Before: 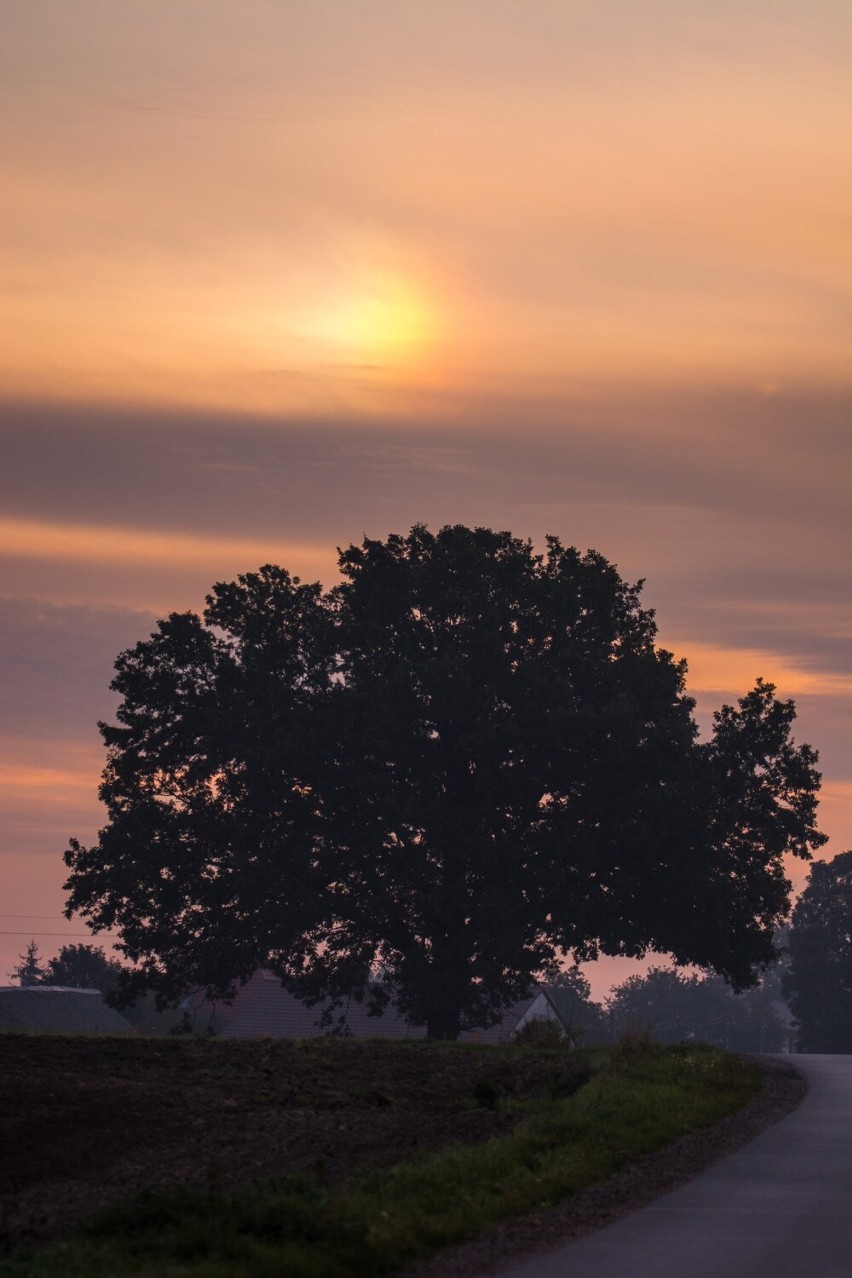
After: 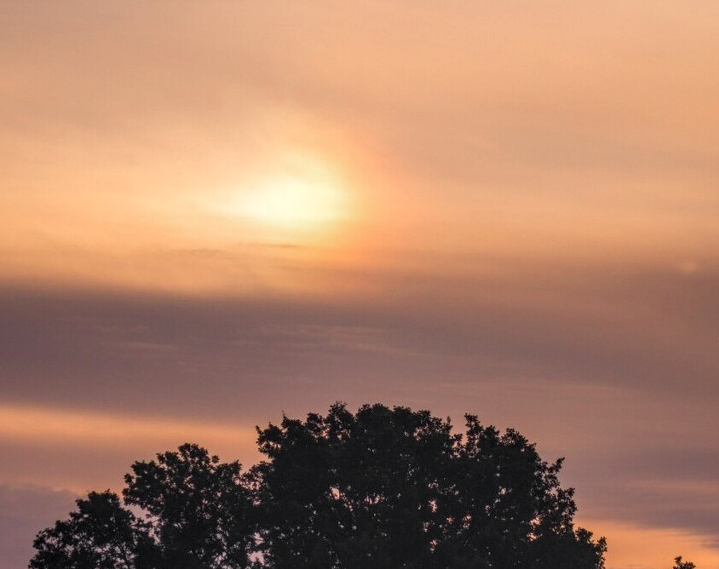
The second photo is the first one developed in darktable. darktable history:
local contrast: highlights 53%, shadows 51%, detail 130%, midtone range 0.455
crop and rotate: left 9.622%, top 9.518%, right 5.954%, bottom 45.908%
color zones: curves: ch1 [(0, 0.638) (0.193, 0.442) (0.286, 0.15) (0.429, 0.14) (0.571, 0.142) (0.714, 0.154) (0.857, 0.175) (1, 0.638)]
